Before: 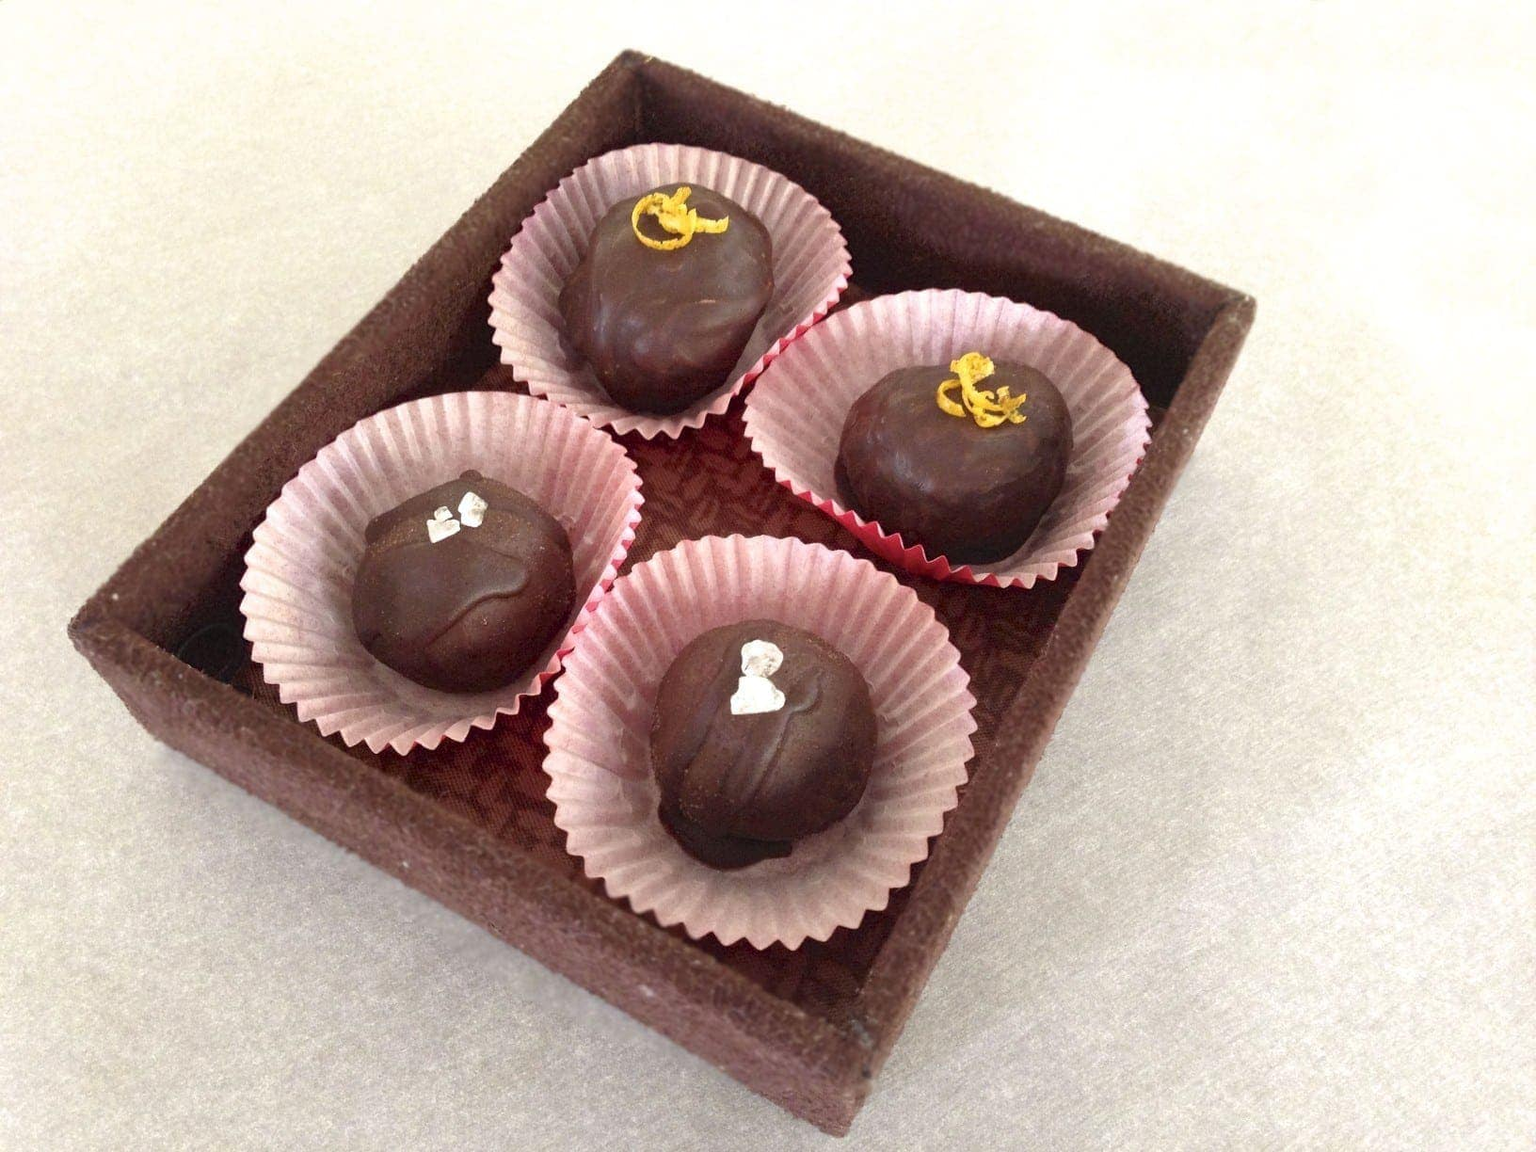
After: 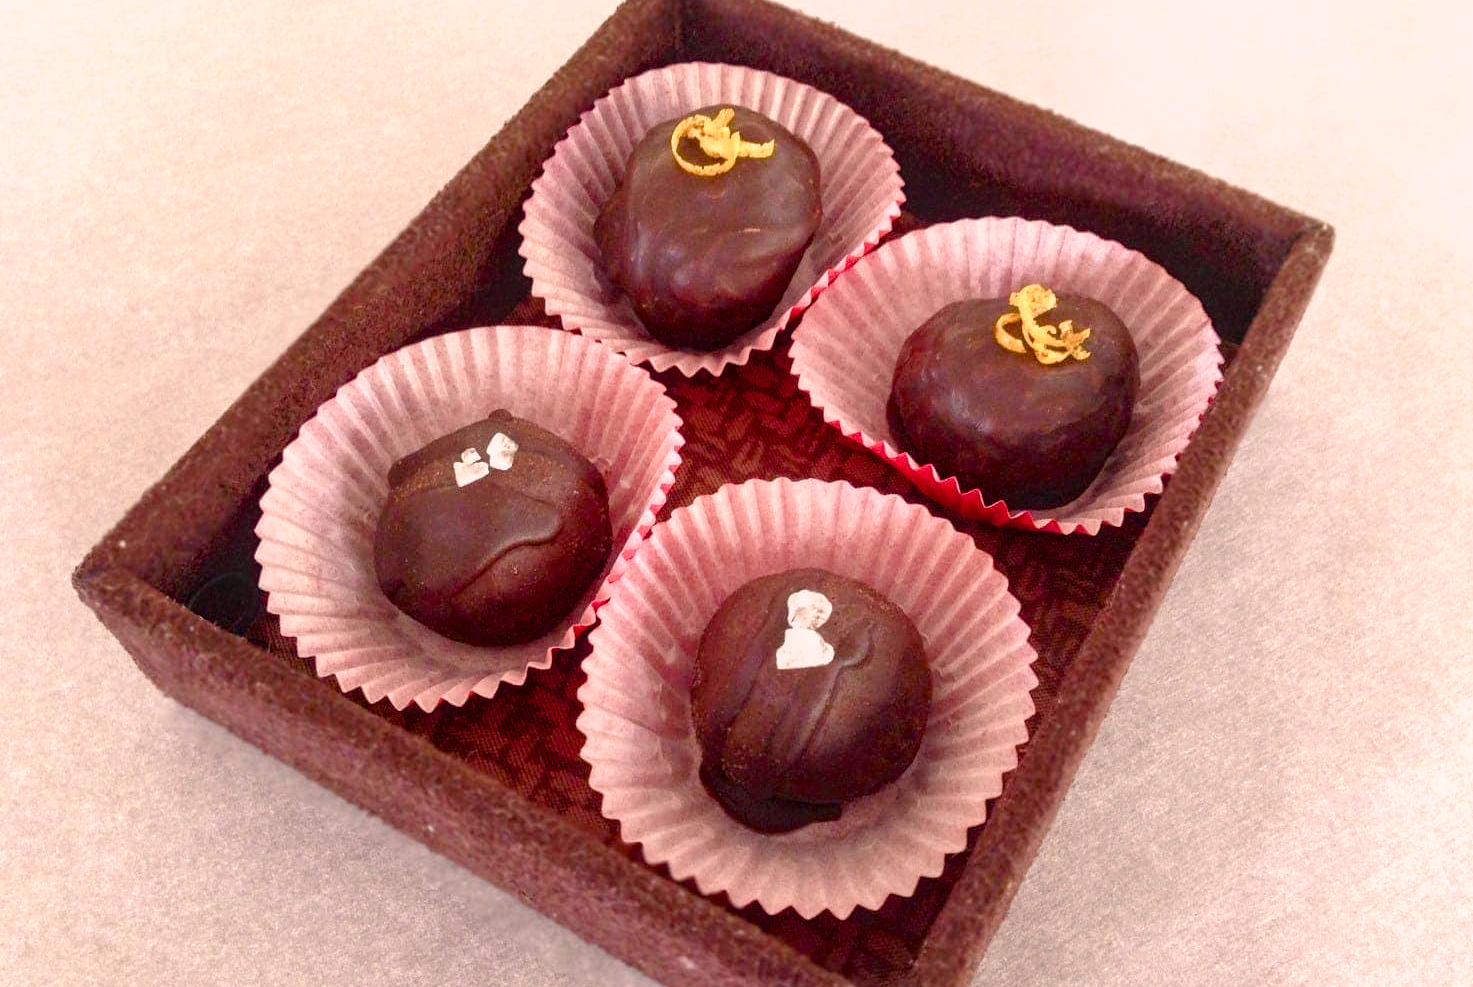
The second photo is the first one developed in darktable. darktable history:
crop: top 7.389%, right 9.71%, bottom 11.92%
color balance rgb: shadows lift › chroma 3.281%, shadows lift › hue 279.41°, highlights gain › chroma 4.409%, highlights gain › hue 30.66°, perceptual saturation grading › global saturation 25.467%, perceptual saturation grading › highlights -50.272%, perceptual saturation grading › shadows 30.761%
local contrast: on, module defaults
